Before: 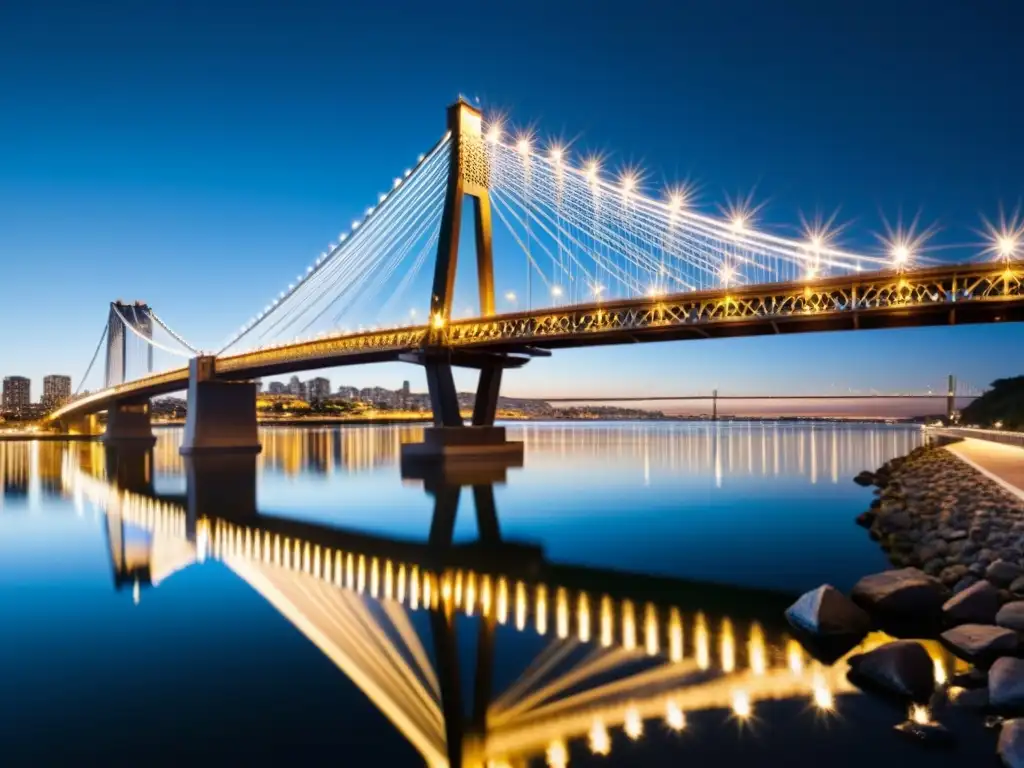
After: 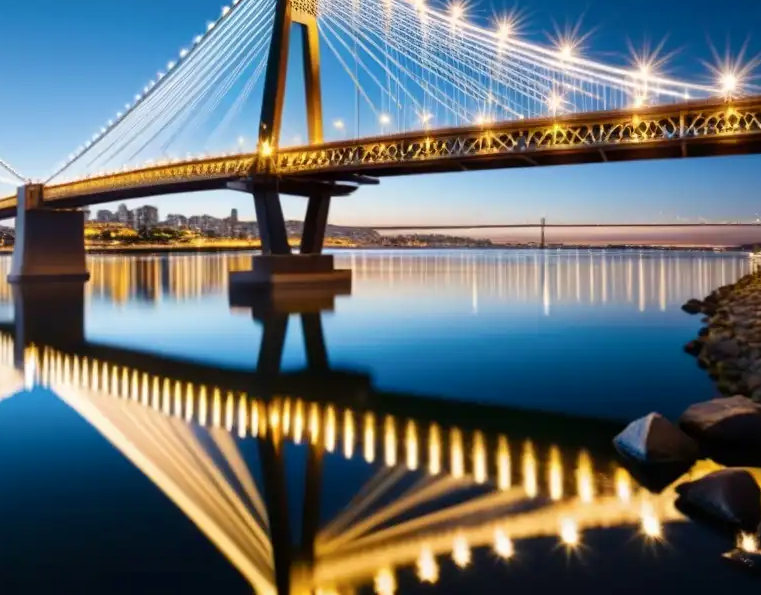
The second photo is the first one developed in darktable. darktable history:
crop: left 16.835%, top 22.481%, right 8.783%
color balance rgb: linear chroma grading › shadows -1.984%, linear chroma grading › highlights -14.132%, linear chroma grading › global chroma -9.828%, linear chroma grading › mid-tones -9.997%, perceptual saturation grading › global saturation 18.845%, global vibrance 20%
